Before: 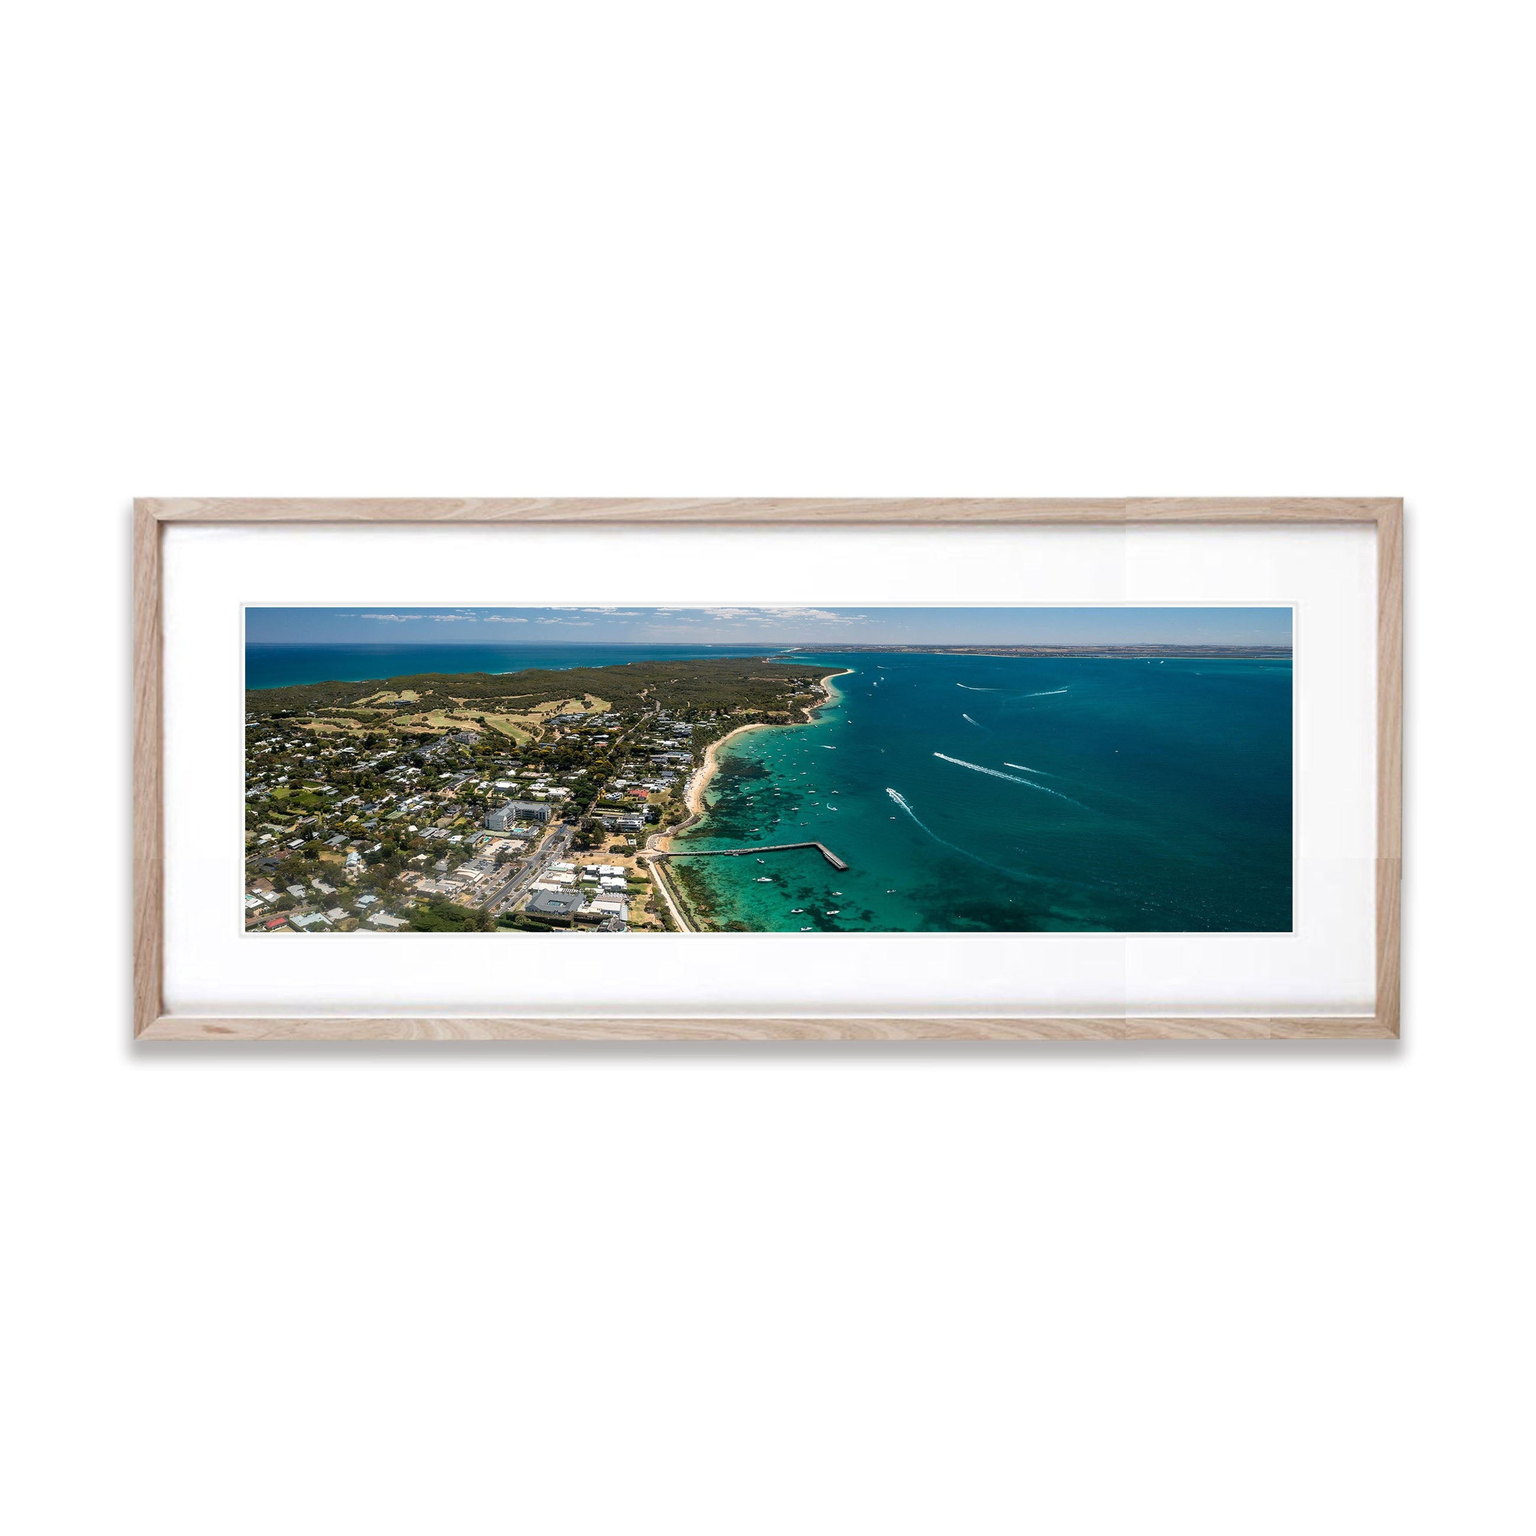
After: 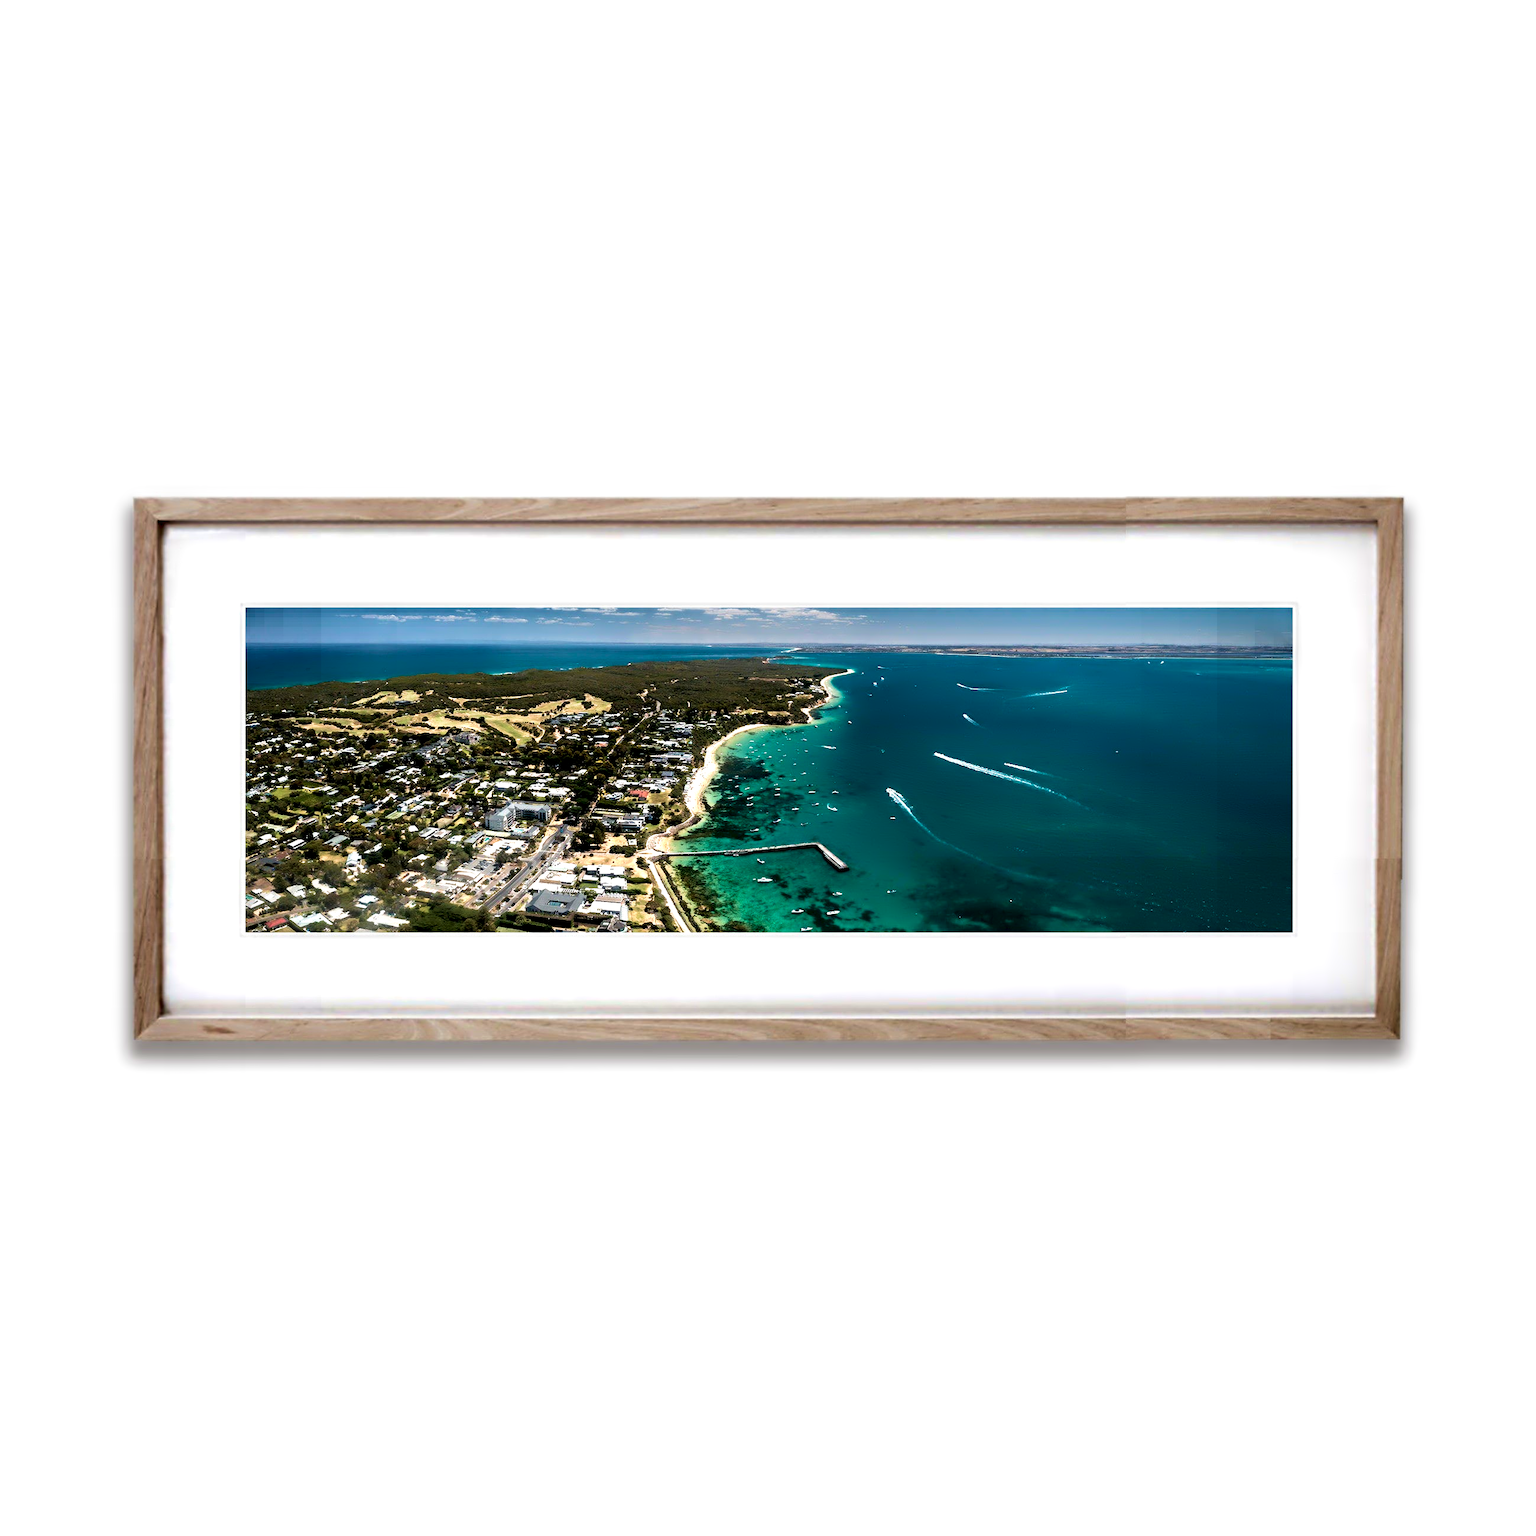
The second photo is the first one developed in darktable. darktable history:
velvia: strength 44.43%
contrast equalizer: y [[0.783, 0.666, 0.575, 0.77, 0.556, 0.501], [0.5 ×6], [0.5 ×6], [0, 0.02, 0.272, 0.399, 0.062, 0], [0 ×6]]
